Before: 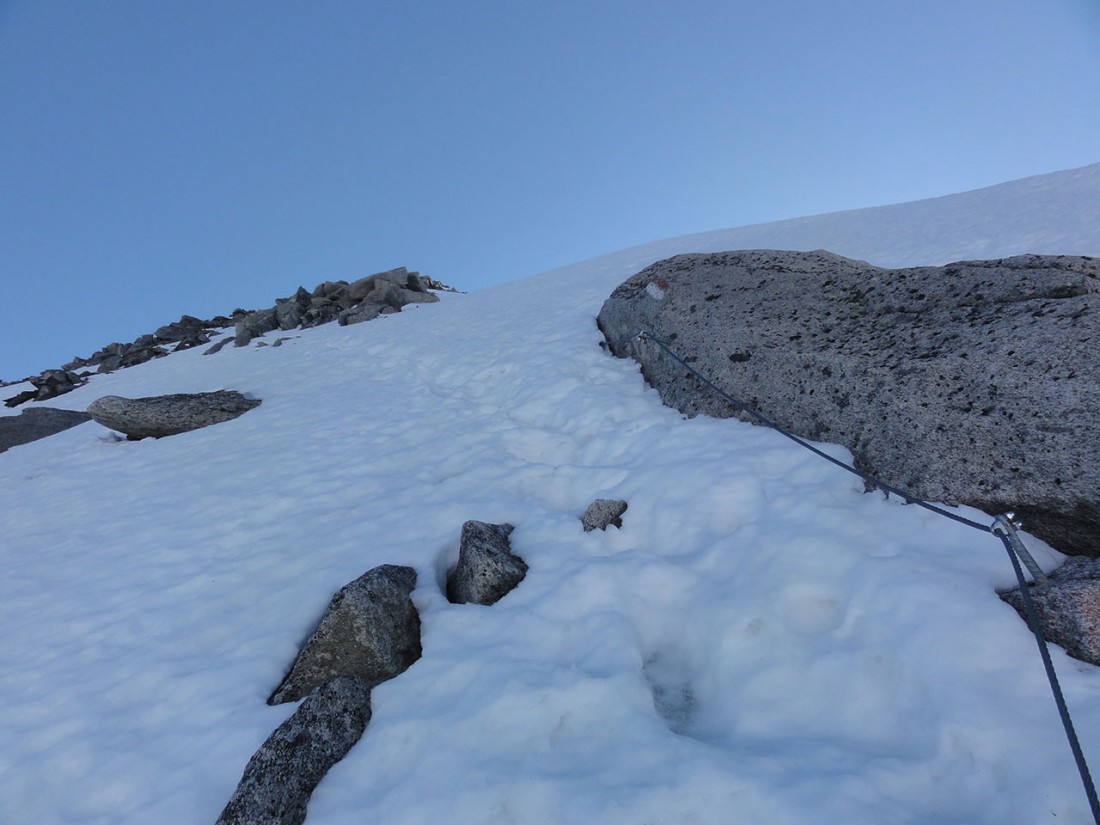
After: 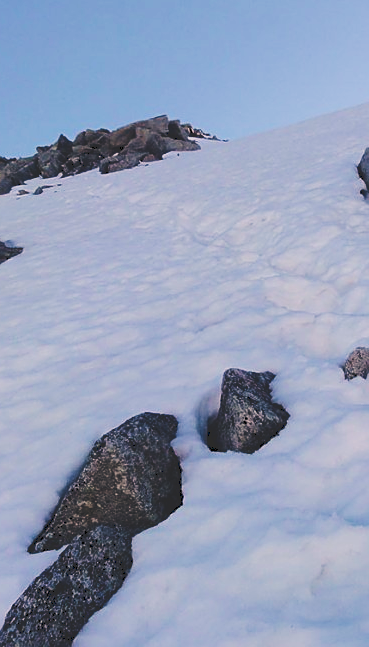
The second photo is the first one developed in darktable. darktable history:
velvia: on, module defaults
sharpen: on, module defaults
crop and rotate: left 21.77%, top 18.528%, right 44.676%, bottom 2.997%
tone curve: curves: ch0 [(0, 0) (0.003, 0.17) (0.011, 0.17) (0.025, 0.17) (0.044, 0.168) (0.069, 0.167) (0.1, 0.173) (0.136, 0.181) (0.177, 0.199) (0.224, 0.226) (0.277, 0.271) (0.335, 0.333) (0.399, 0.419) (0.468, 0.52) (0.543, 0.621) (0.623, 0.716) (0.709, 0.795) (0.801, 0.867) (0.898, 0.914) (1, 1)], preserve colors none
white balance: red 1.127, blue 0.943
color balance rgb: shadows lift › hue 87.51°, highlights gain › chroma 1.62%, highlights gain › hue 55.1°, global offset › chroma 0.06%, global offset › hue 253.66°, linear chroma grading › global chroma 0.5%
